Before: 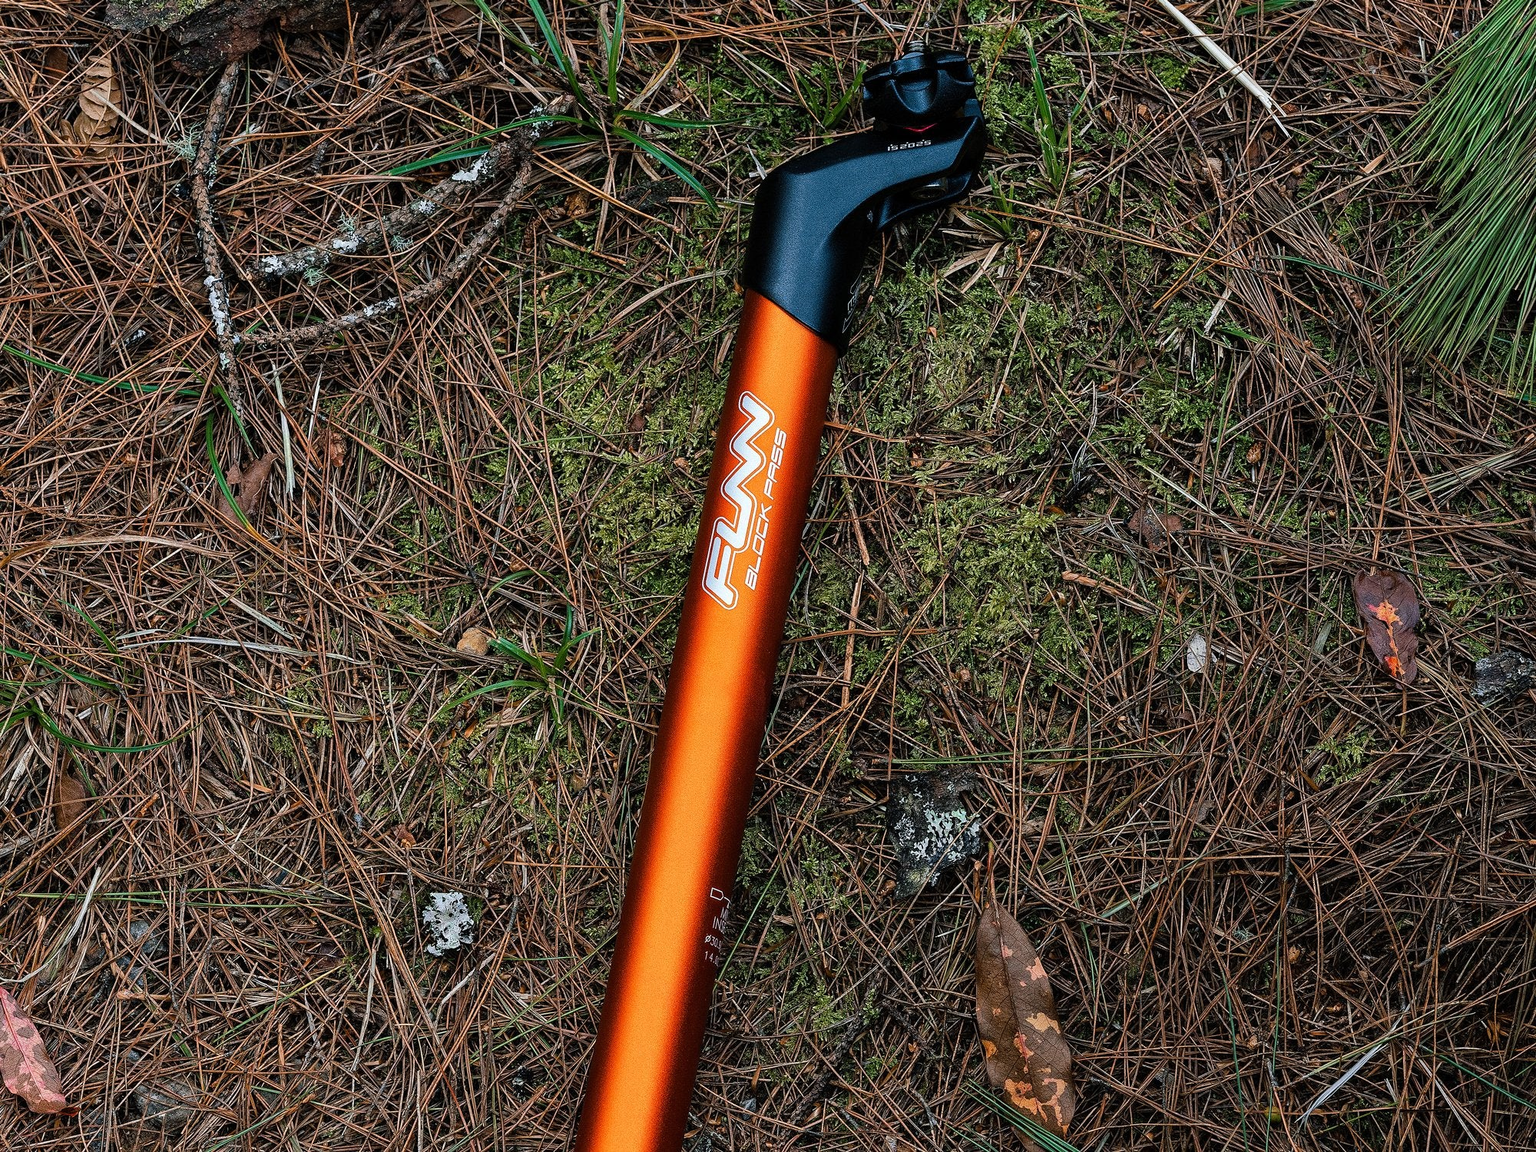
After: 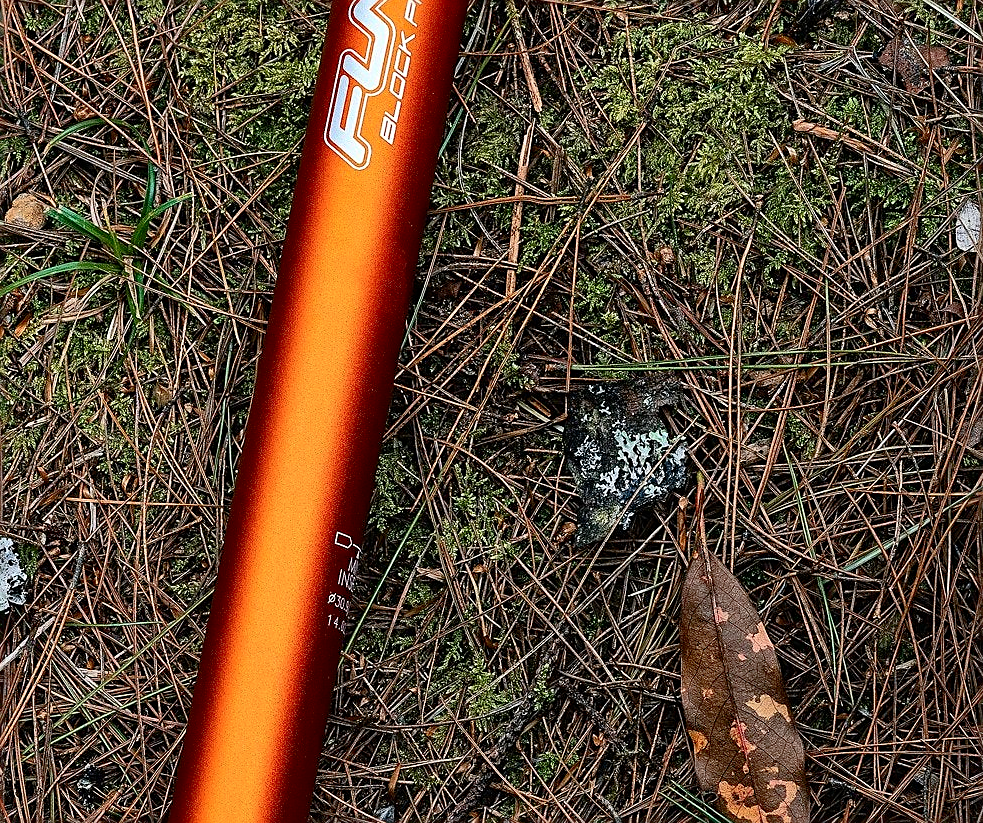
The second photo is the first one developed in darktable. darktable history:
contrast brightness saturation: contrast 0.295
crop: left 29.549%, top 41.624%, right 21.268%, bottom 3.467%
shadows and highlights: on, module defaults
sharpen: on, module defaults
